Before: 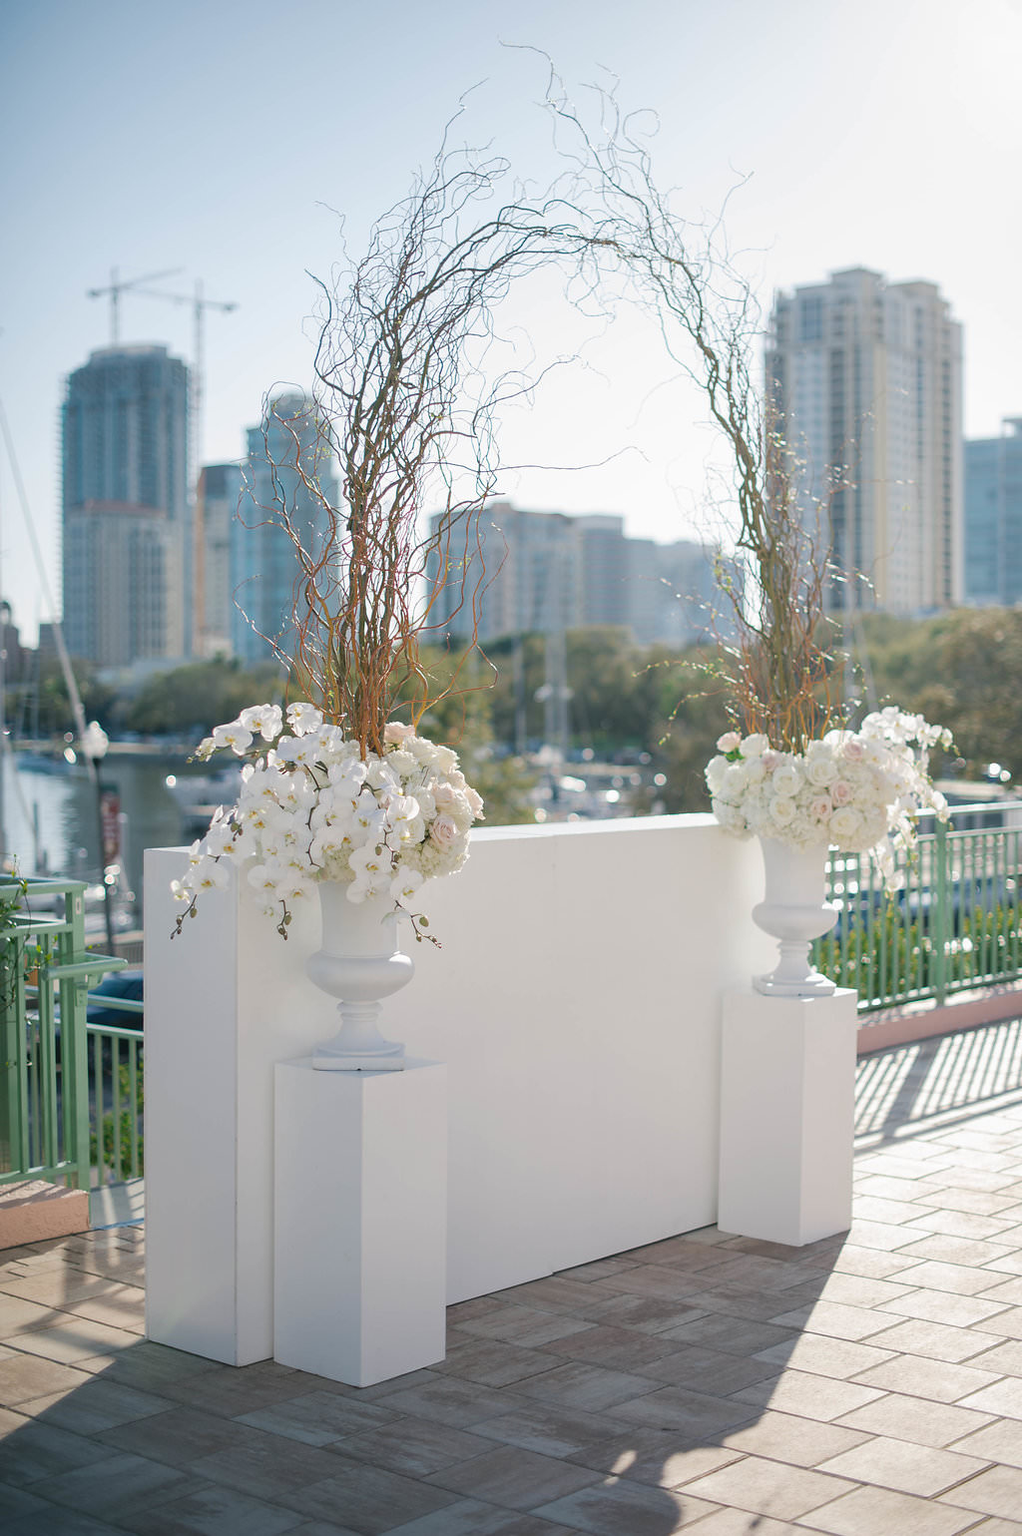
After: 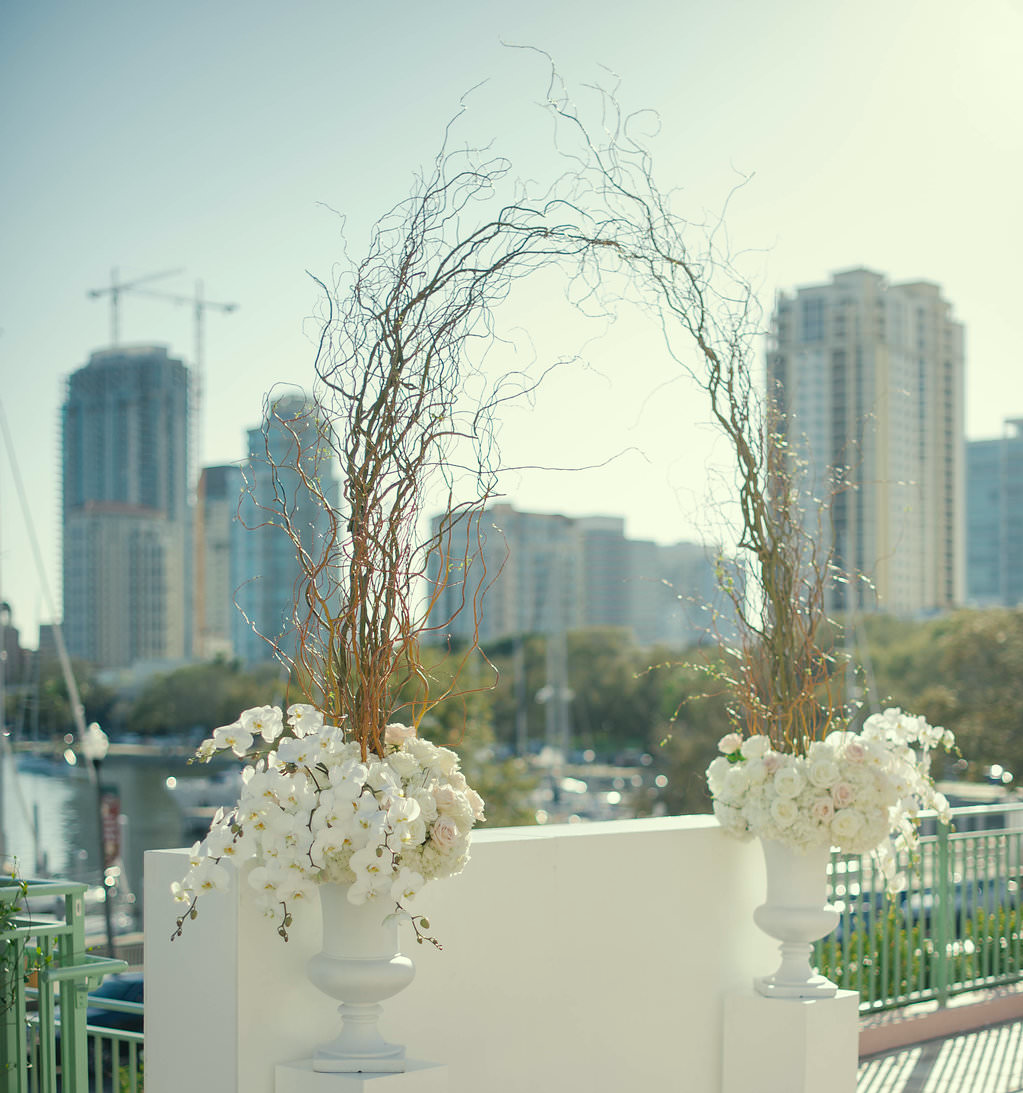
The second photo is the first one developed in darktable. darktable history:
color correction: highlights a* -5.71, highlights b* 11.05
crop: right 0.001%, bottom 28.917%
